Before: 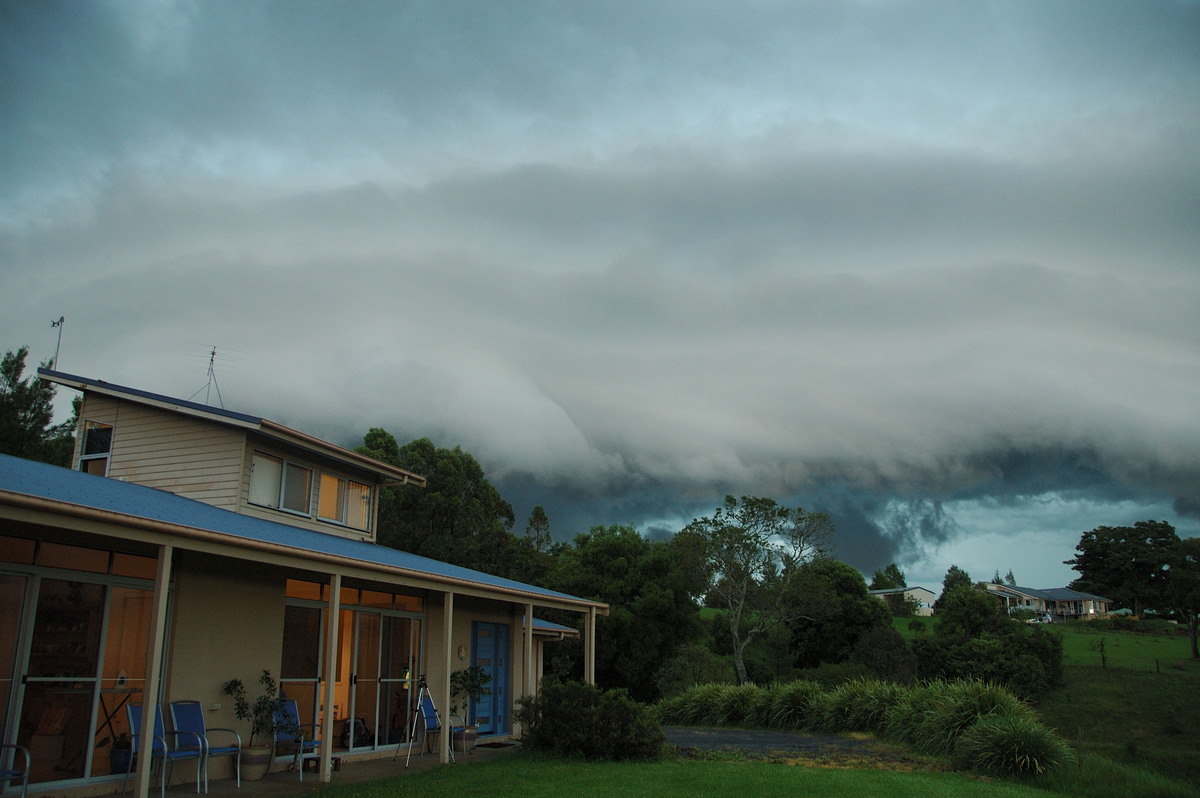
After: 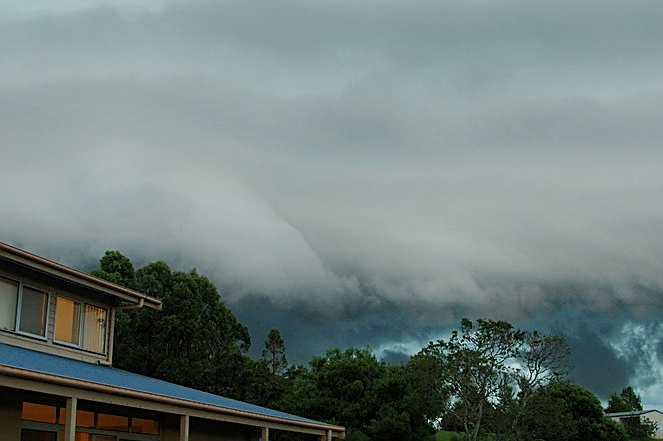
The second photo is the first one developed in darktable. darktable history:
sharpen: amount 0.491
crop and rotate: left 22.052%, top 22.297%, right 22.666%, bottom 22.317%
